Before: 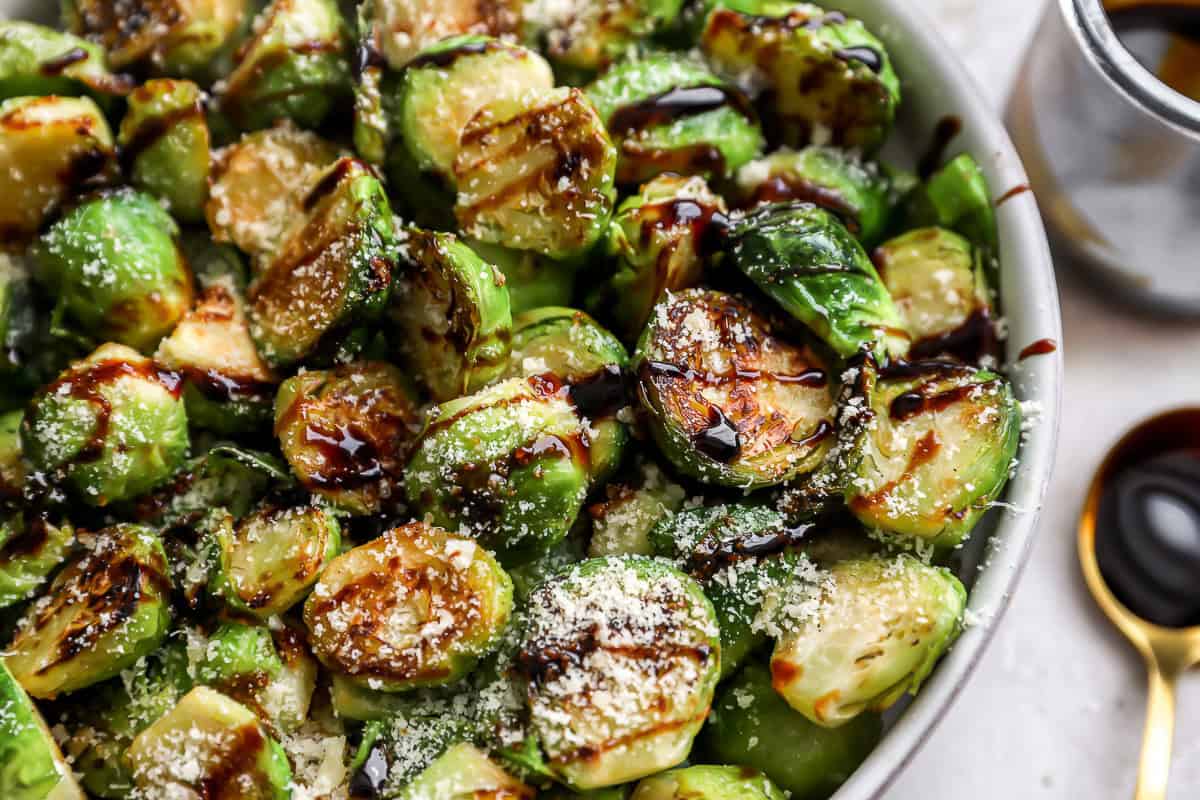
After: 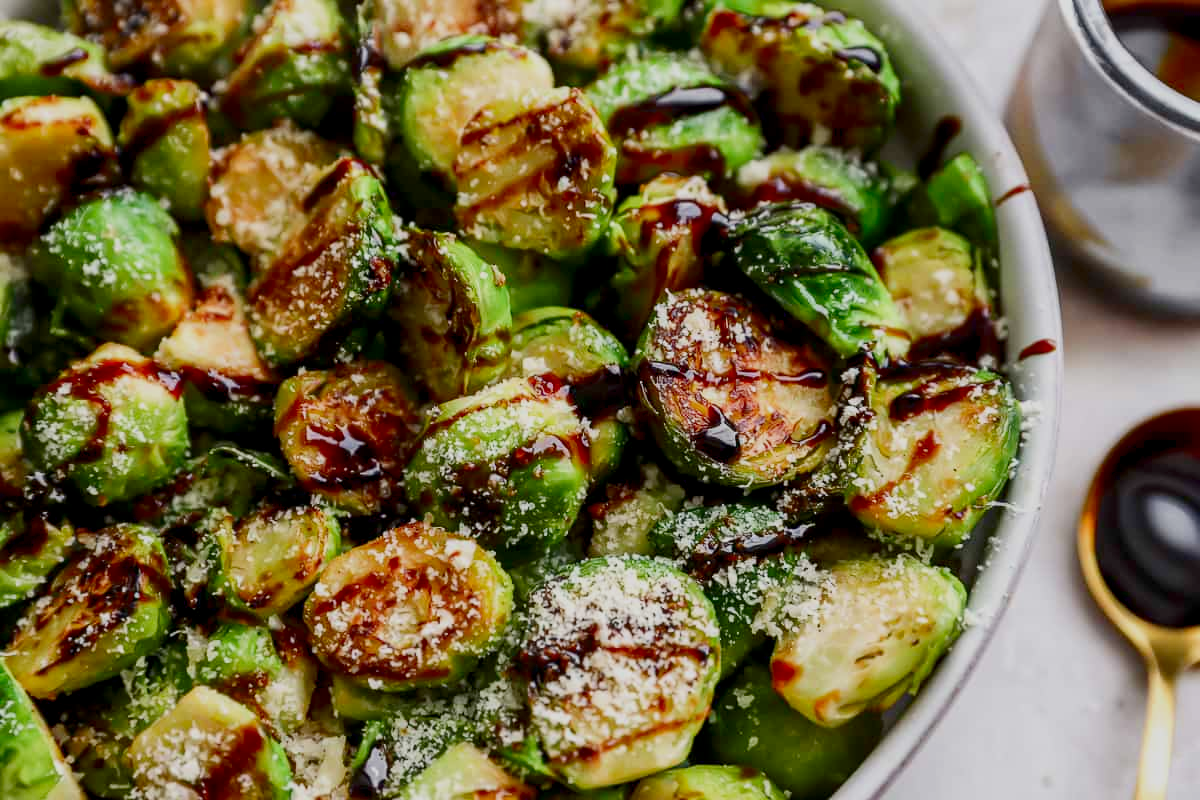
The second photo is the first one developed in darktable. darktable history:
filmic rgb: middle gray luminance 4.21%, black relative exposure -13.07 EV, white relative exposure 5 EV, target black luminance 0%, hardness 5.2, latitude 59.67%, contrast 0.756, highlights saturation mix 4.17%, shadows ↔ highlights balance 25.6%
exposure: black level correction 0.001, exposure 0.96 EV, compensate exposure bias true, compensate highlight preservation false
contrast brightness saturation: contrast 0.104, brightness -0.276, saturation 0.14
